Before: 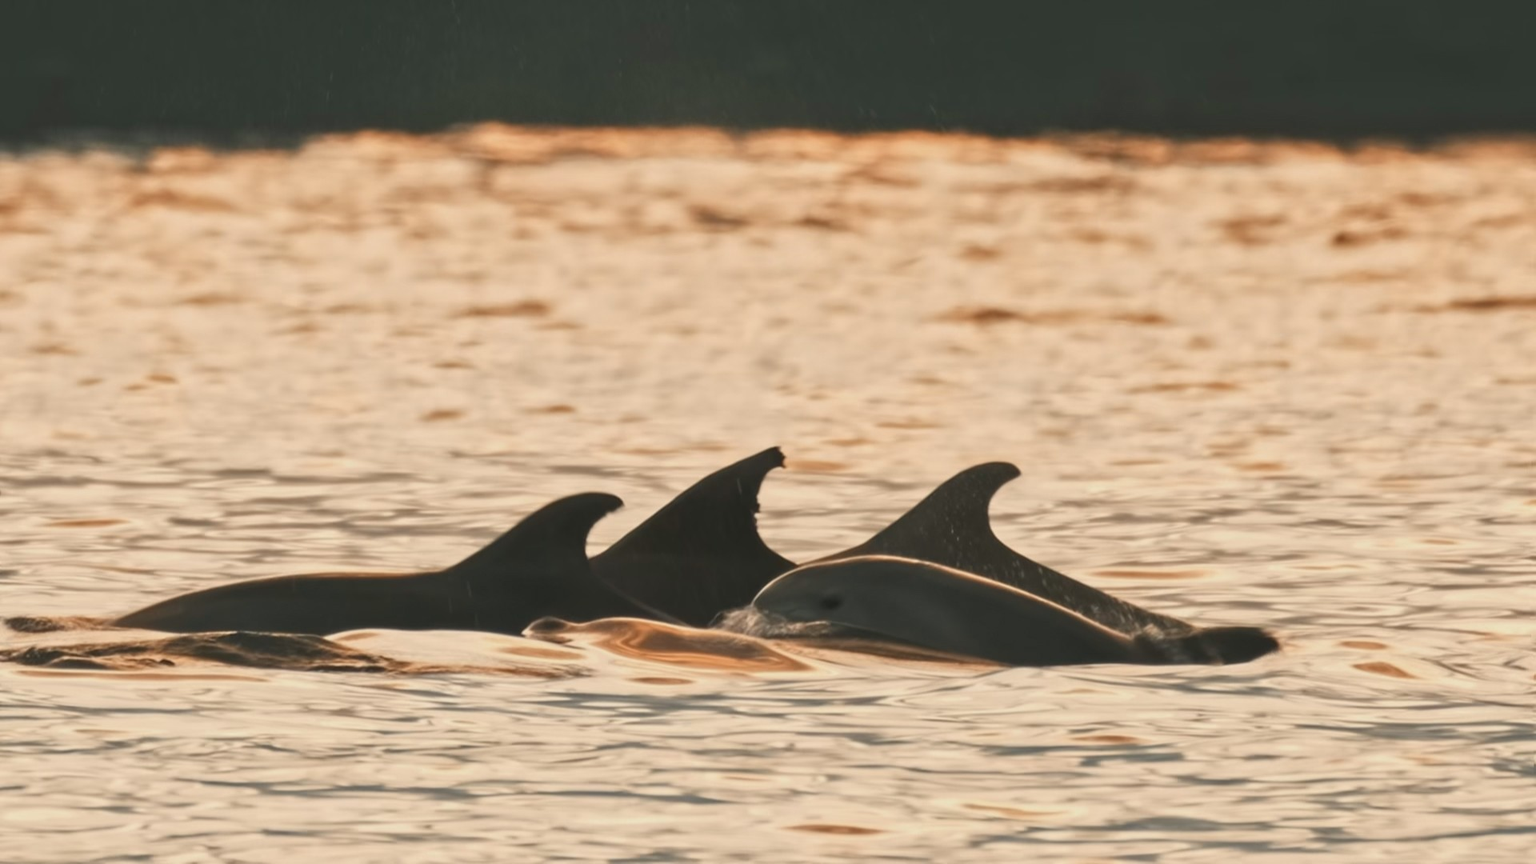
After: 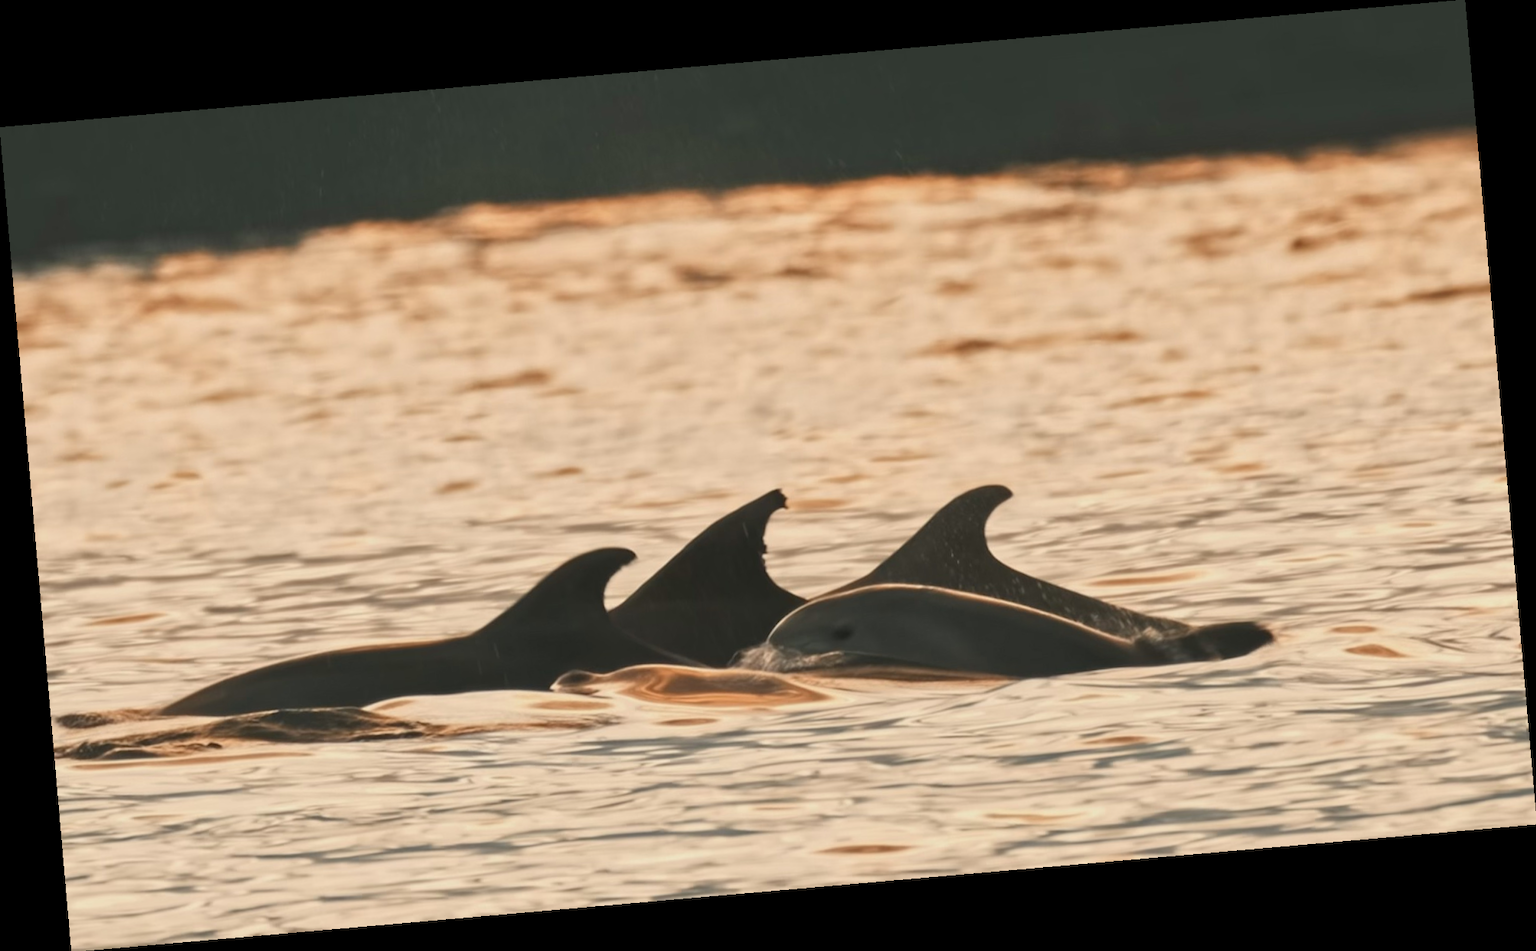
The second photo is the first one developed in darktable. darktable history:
rotate and perspective: rotation -4.98°, automatic cropping off
tone equalizer: on, module defaults
